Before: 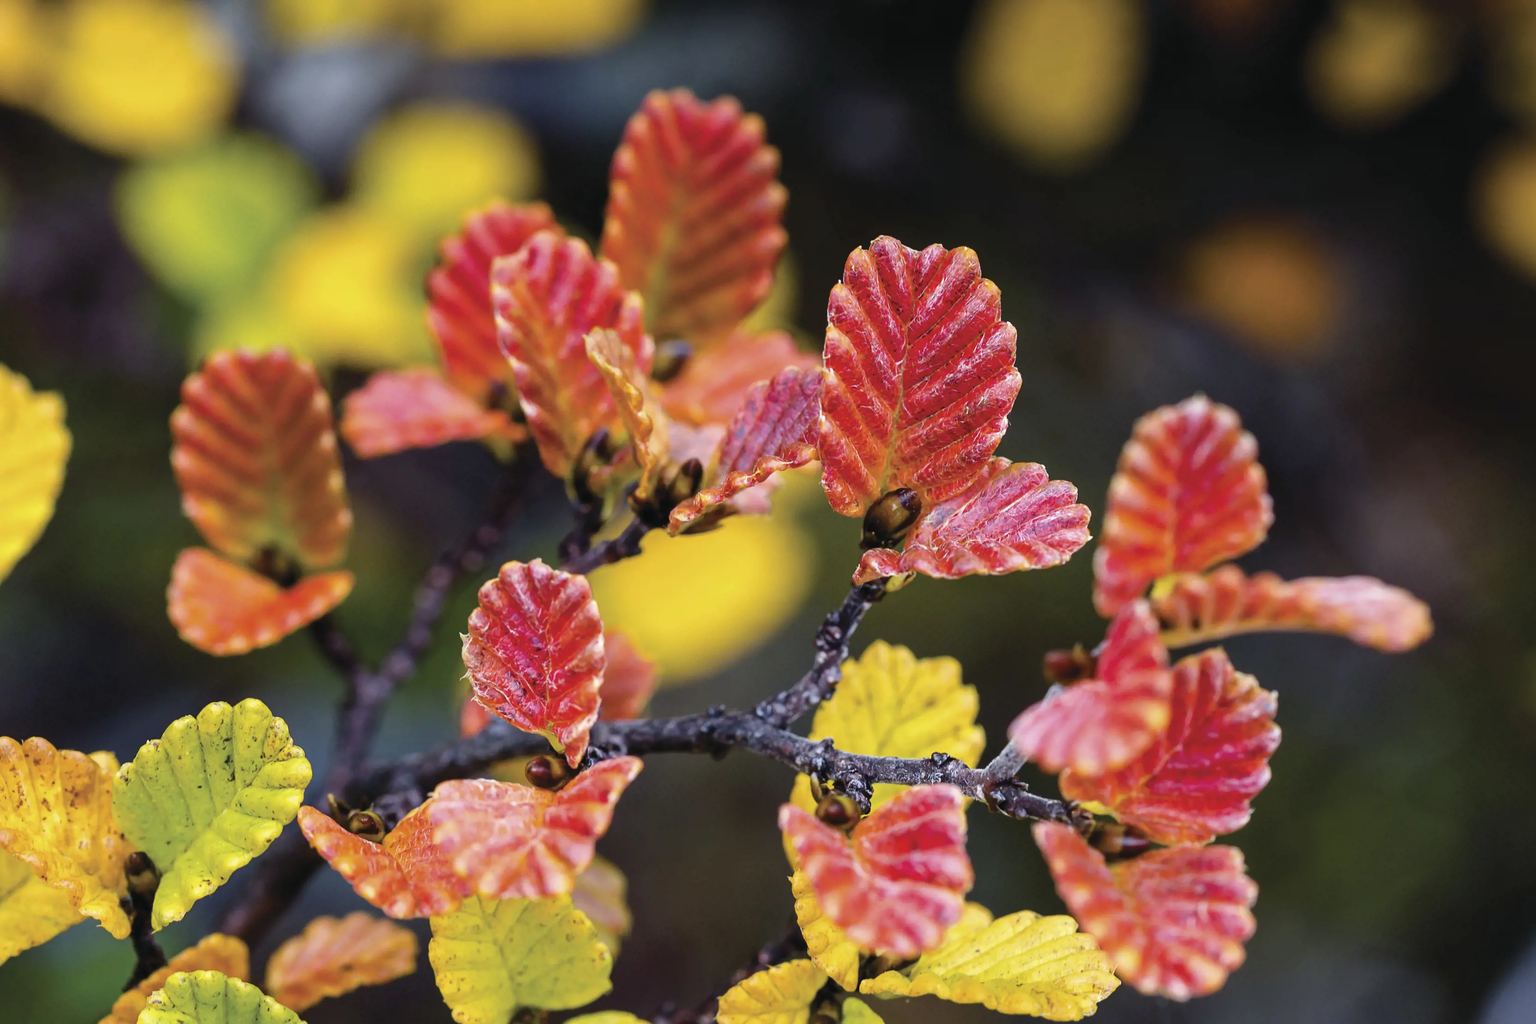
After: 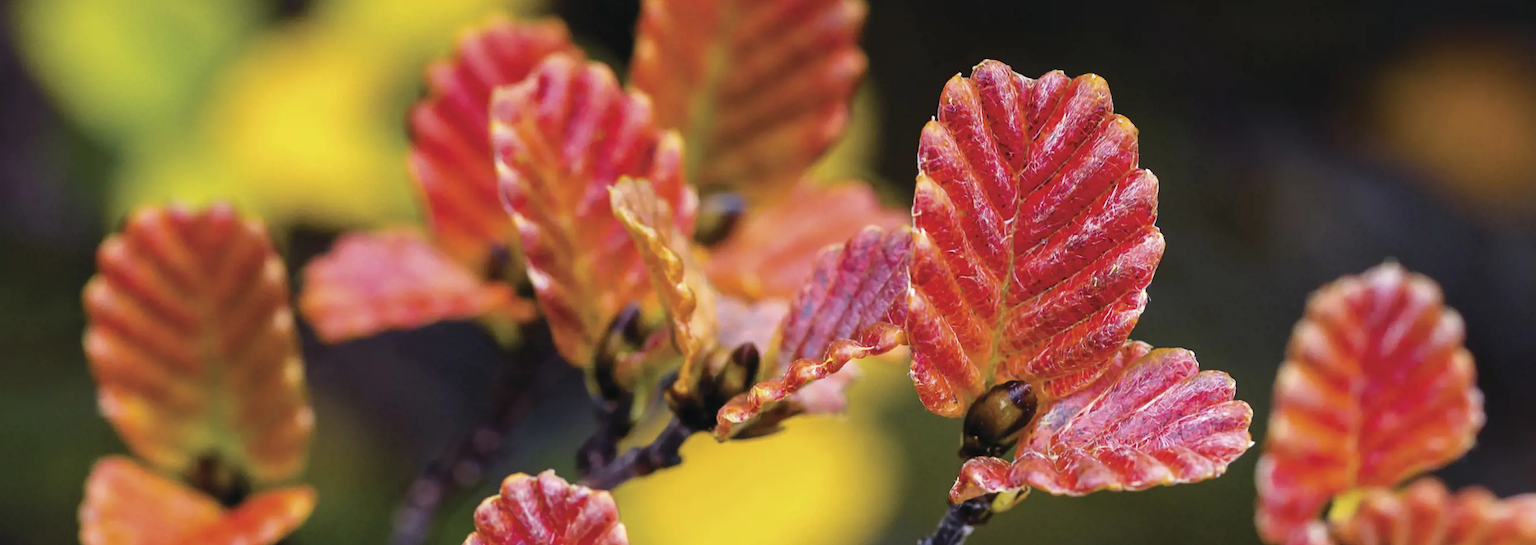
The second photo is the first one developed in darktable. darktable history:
crop: left 6.871%, top 18.451%, right 14.407%, bottom 39.612%
